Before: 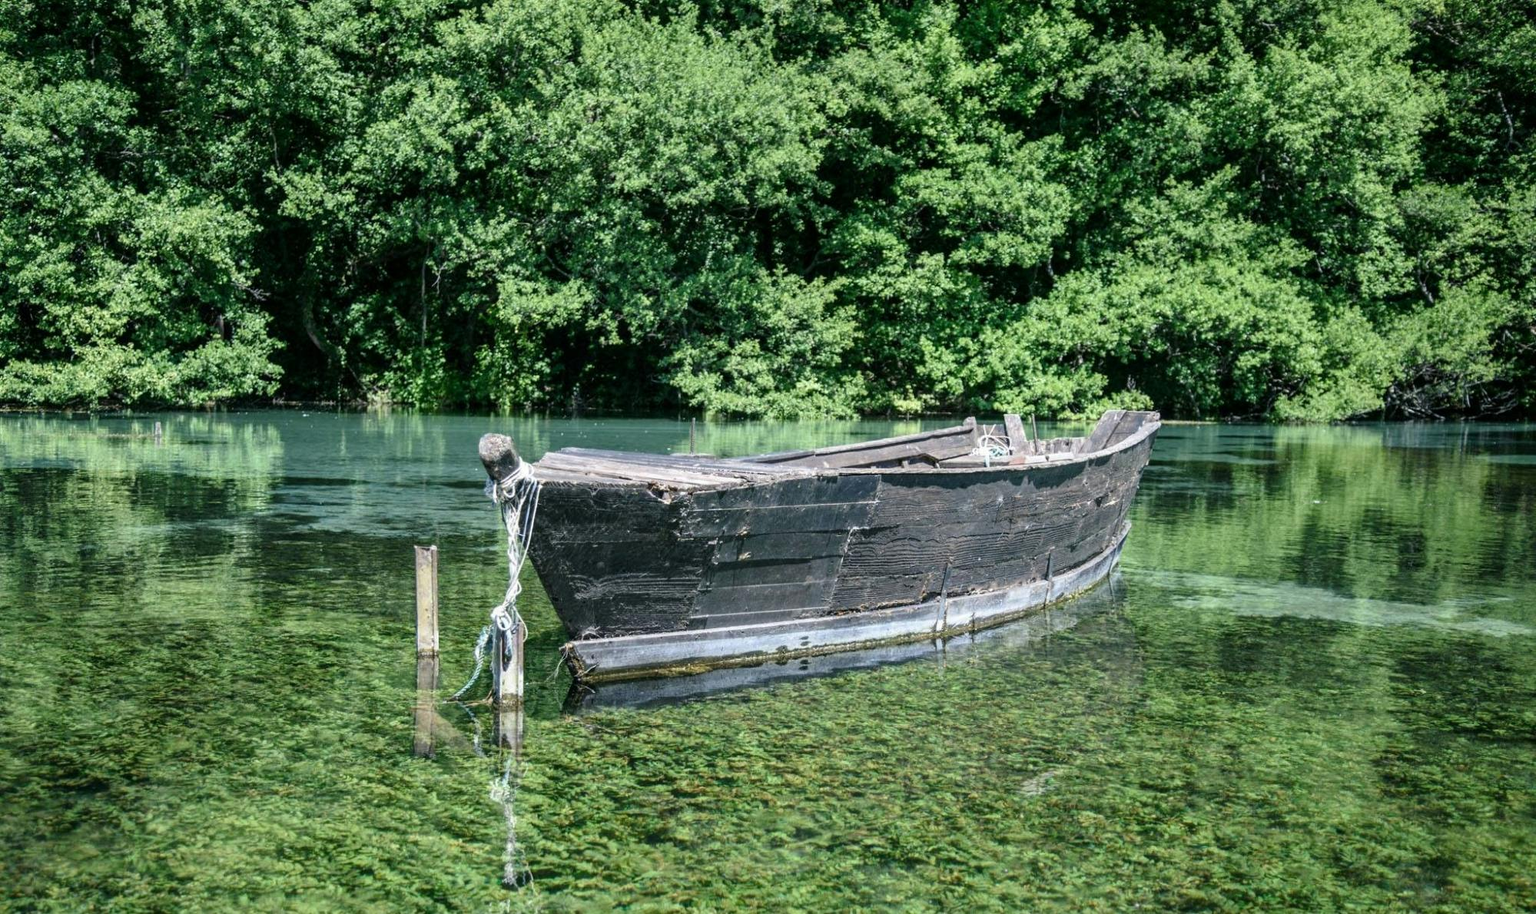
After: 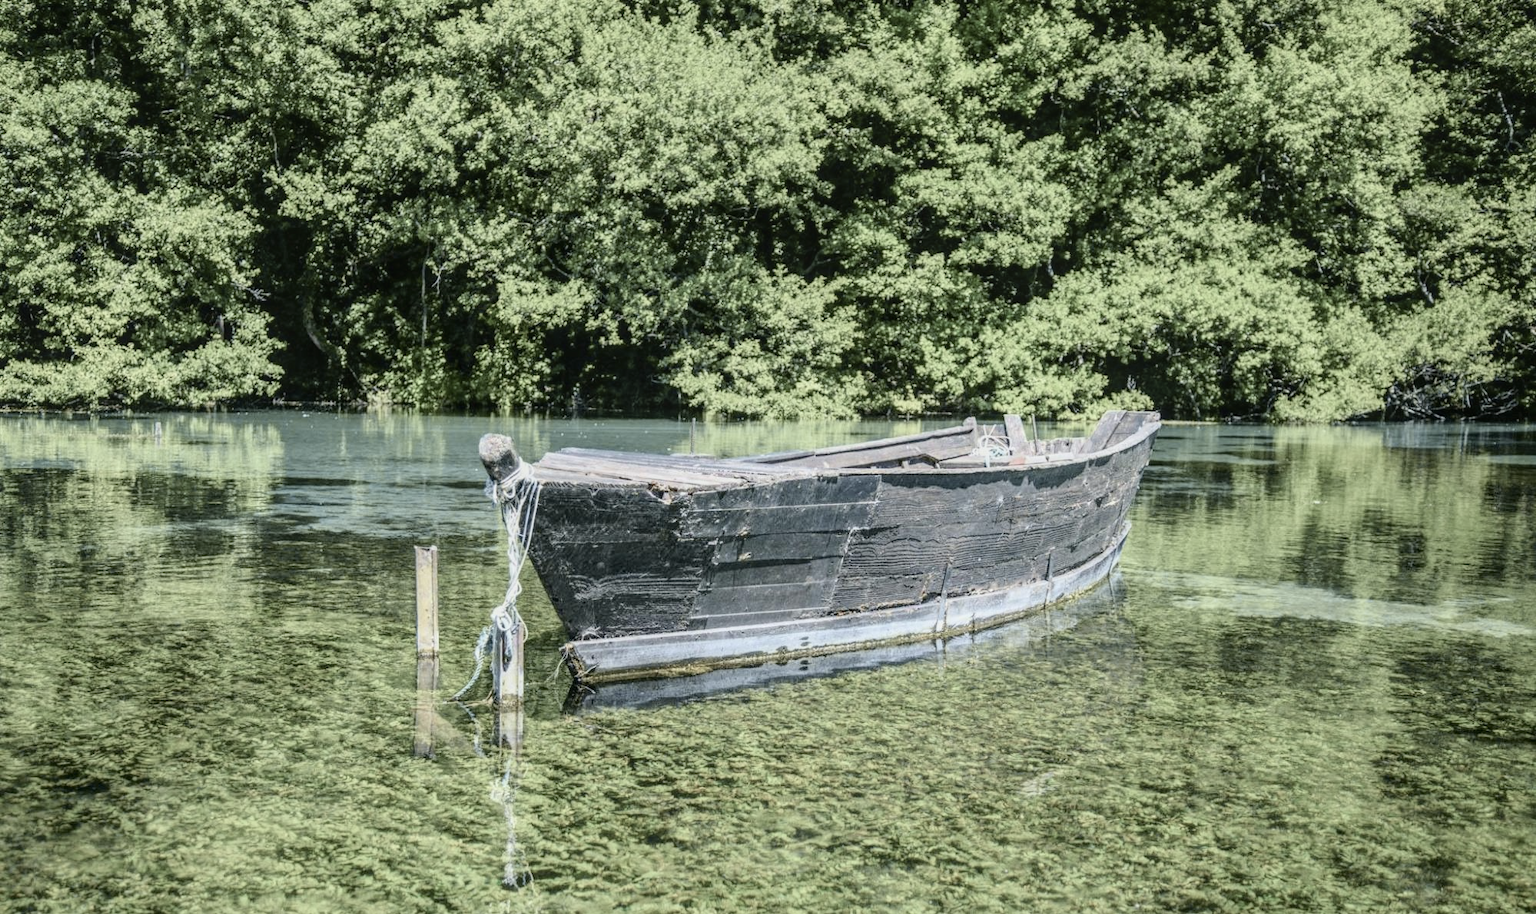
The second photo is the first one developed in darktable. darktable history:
contrast equalizer: octaves 7, y [[0.6 ×6], [0.55 ×6], [0 ×6], [0 ×6], [0 ×6]], mix -0.2
exposure: black level correction 0.001, exposure 0.675 EV, compensate highlight preservation false
contrast brightness saturation: contrast -0.26, saturation -0.43
tone curve: curves: ch0 [(0, 0) (0.049, 0.01) (0.154, 0.081) (0.491, 0.519) (0.748, 0.765) (1, 0.919)]; ch1 [(0, 0) (0.172, 0.123) (0.317, 0.272) (0.401, 0.422) (0.499, 0.497) (0.531, 0.54) (0.615, 0.603) (0.741, 0.783) (1, 1)]; ch2 [(0, 0) (0.411, 0.424) (0.483, 0.478) (0.544, 0.56) (0.686, 0.638) (1, 1)], color space Lab, independent channels, preserve colors none
local contrast: detail 130%
